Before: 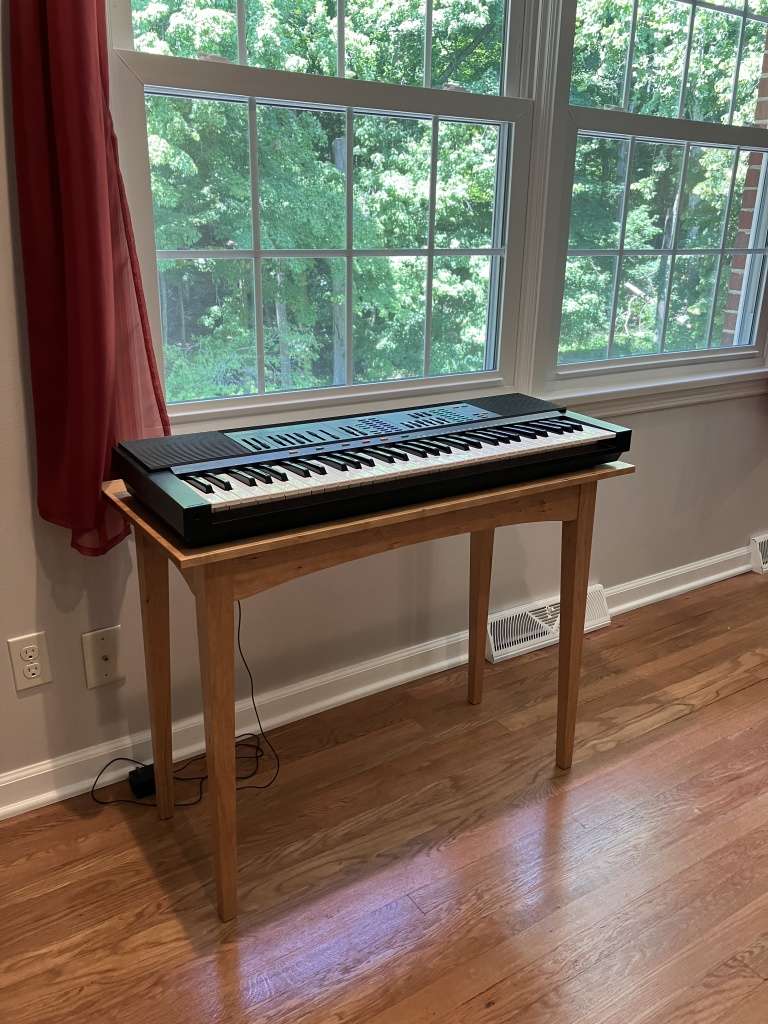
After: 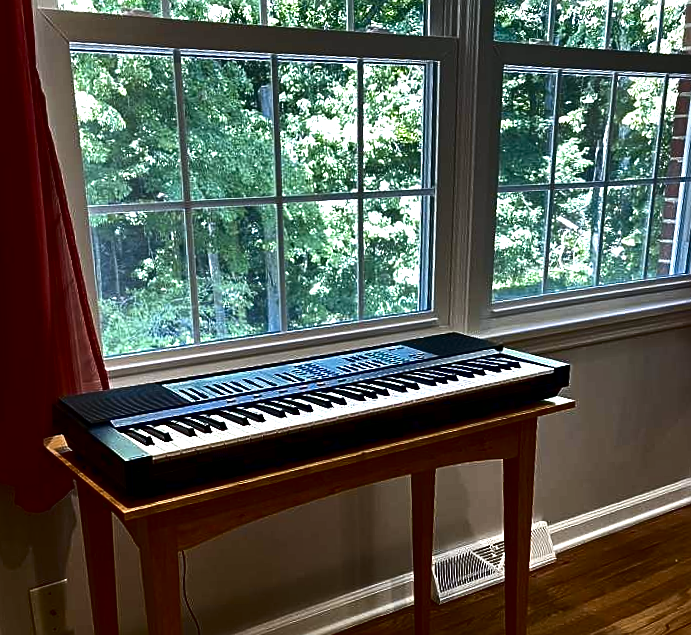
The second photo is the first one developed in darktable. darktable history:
crop and rotate: left 9.345%, top 7.22%, right 4.982%, bottom 32.331%
exposure: black level correction 0, exposure 0.7 EV, compensate exposure bias true, compensate highlight preservation false
sharpen: radius 1.967
shadows and highlights: shadows -30, highlights 30
contrast brightness saturation: contrast 0.09, brightness -0.59, saturation 0.17
color contrast: green-magenta contrast 0.8, blue-yellow contrast 1.1, unbound 0
white balance: red 0.98, blue 1.034
rotate and perspective: rotation -2.22°, lens shift (horizontal) -0.022, automatic cropping off
